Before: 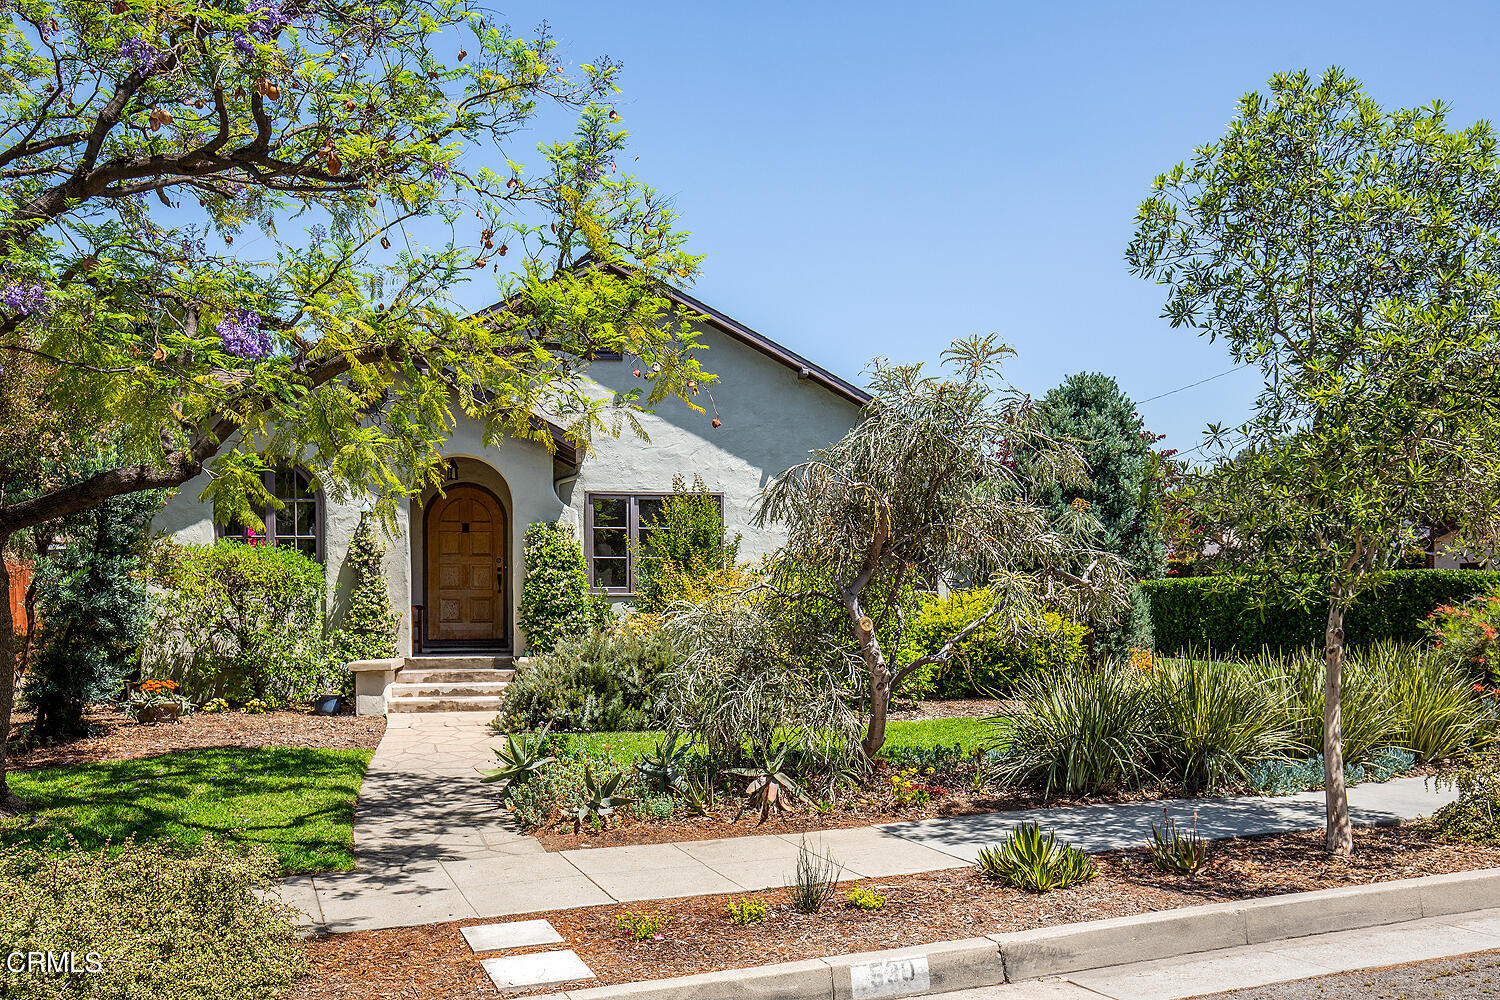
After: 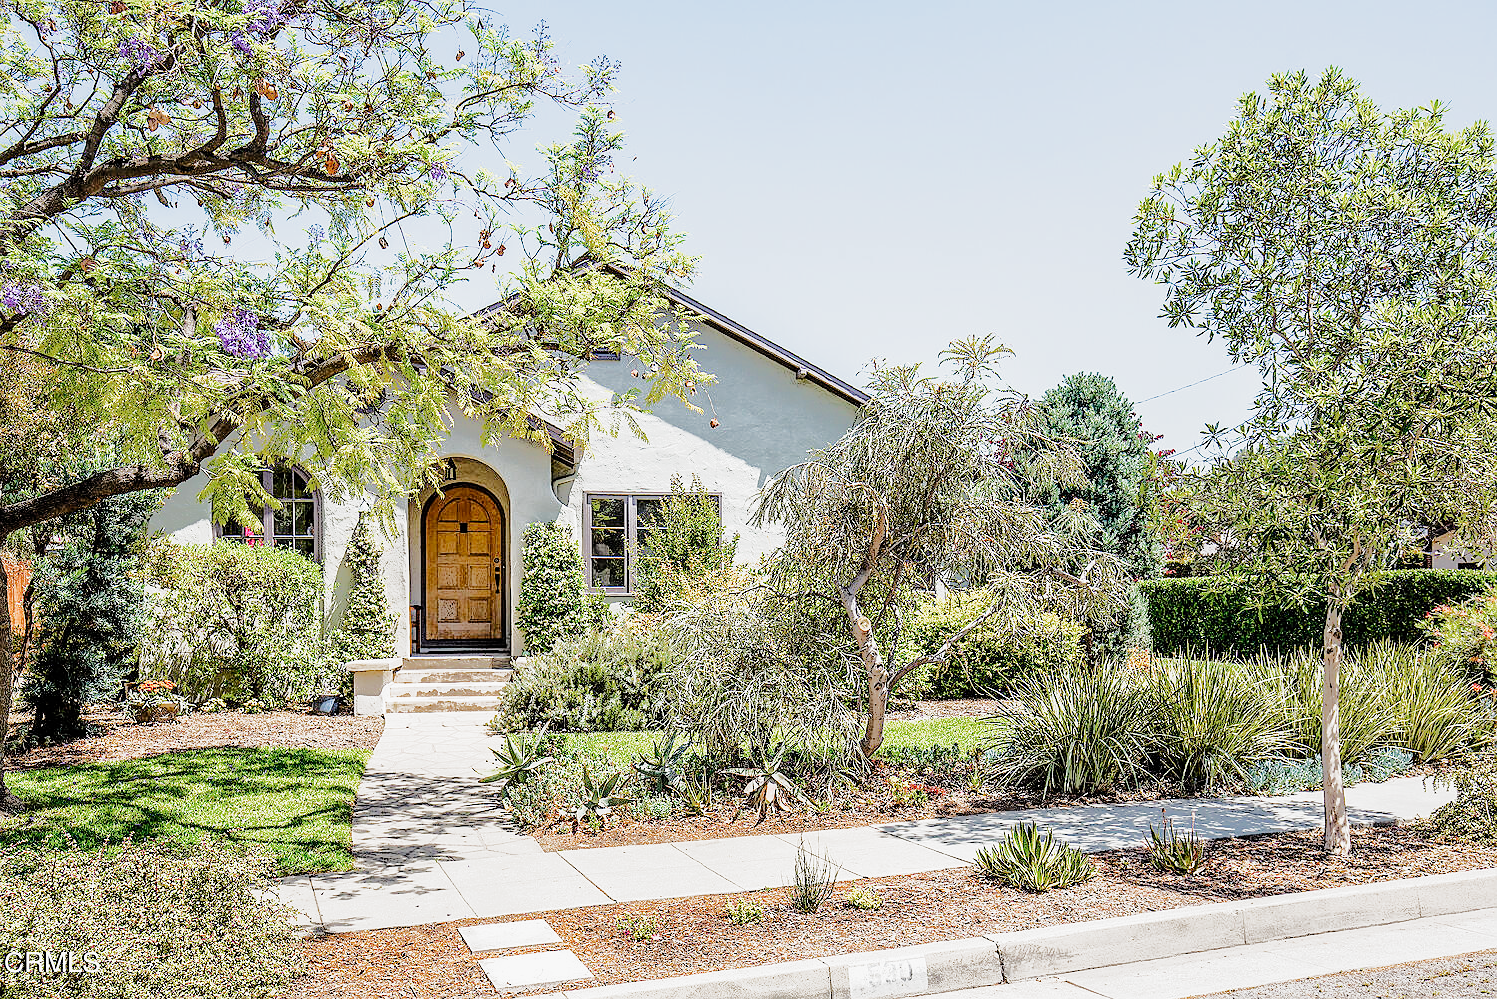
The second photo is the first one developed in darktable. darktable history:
sharpen: radius 0.995
tone equalizer: -8 EV -0.499 EV, -7 EV -0.308 EV, -6 EV -0.062 EV, -5 EV 0.447 EV, -4 EV 0.947 EV, -3 EV 0.775 EV, -2 EV -0.007 EV, -1 EV 0.125 EV, +0 EV -0.033 EV, edges refinement/feathering 500, mask exposure compensation -1.57 EV, preserve details no
exposure: black level correction 0, exposure 1.384 EV, compensate exposure bias true, compensate highlight preservation false
crop and rotate: left 0.166%, bottom 0.014%
filmic rgb: black relative exposure -7.65 EV, white relative exposure 4.56 EV, threshold 3.03 EV, hardness 3.61, preserve chrominance no, color science v3 (2019), use custom middle-gray values true, enable highlight reconstruction true
